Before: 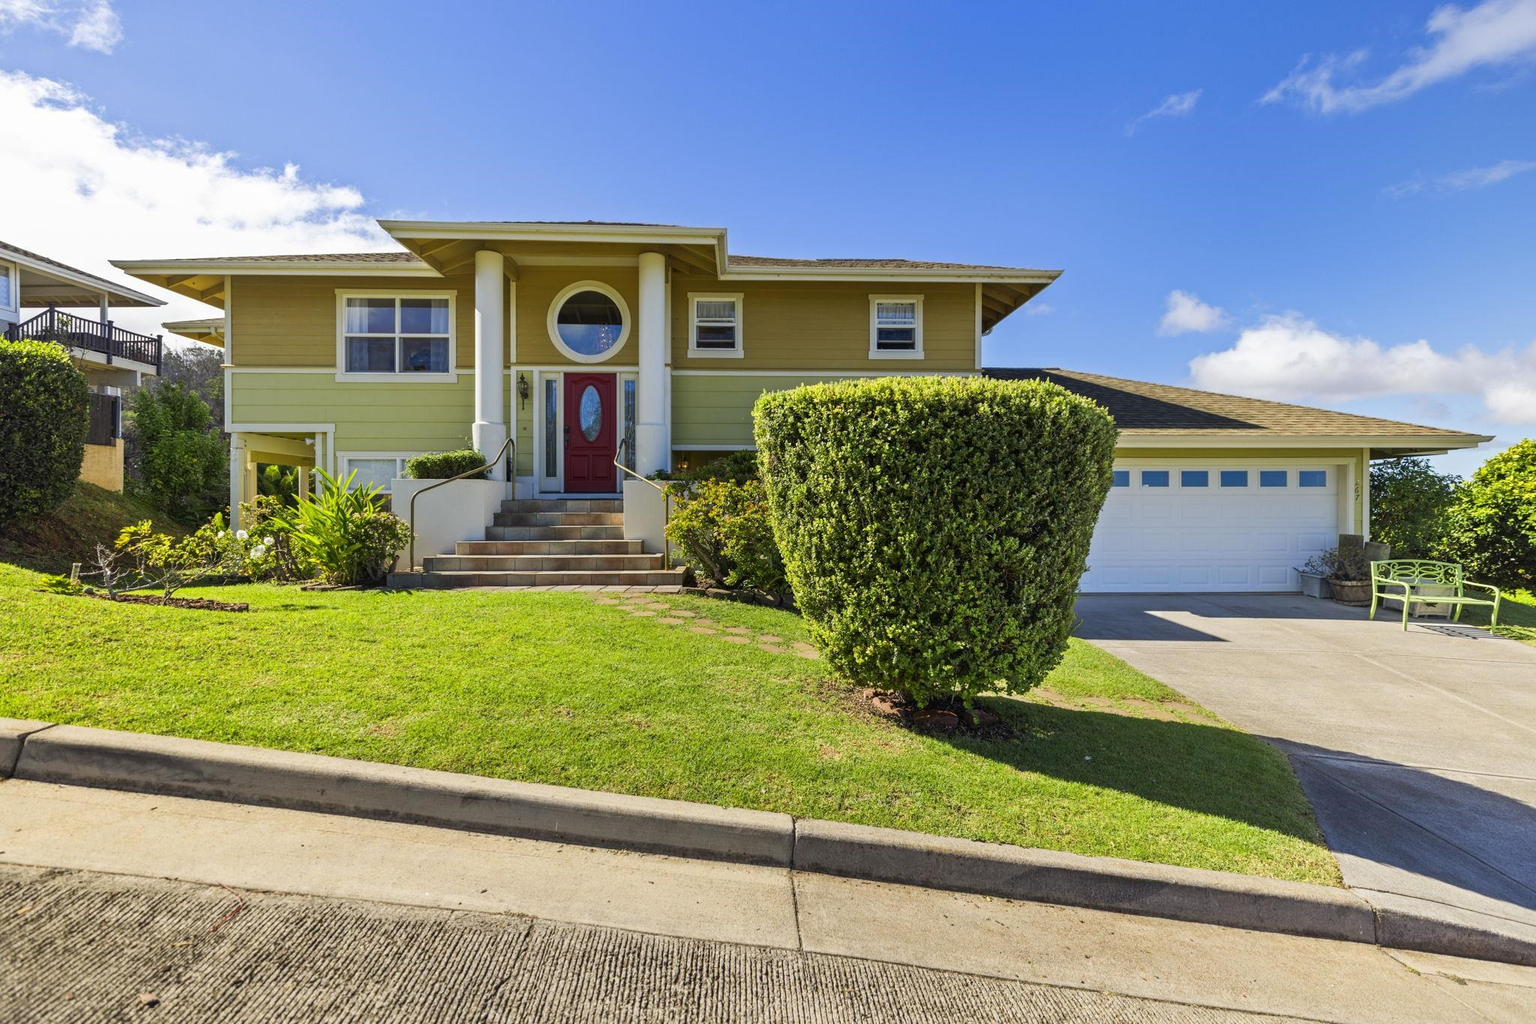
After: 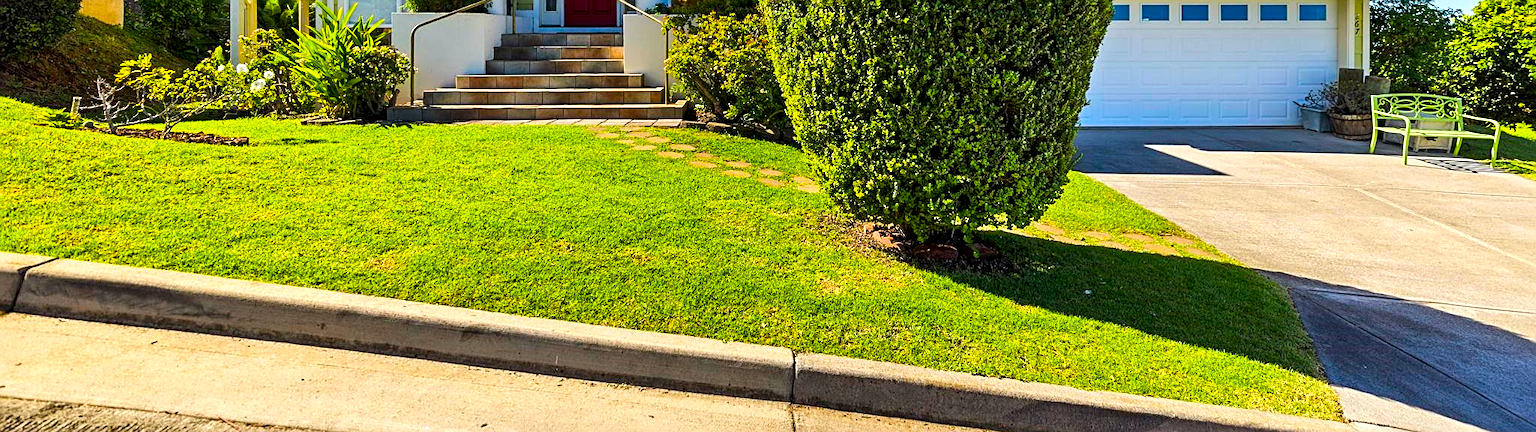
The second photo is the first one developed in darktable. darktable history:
tone equalizer: -8 EV -0.417 EV, -7 EV -0.389 EV, -6 EV -0.333 EV, -5 EV -0.222 EV, -3 EV 0.222 EV, -2 EV 0.333 EV, -1 EV 0.389 EV, +0 EV 0.417 EV, edges refinement/feathering 500, mask exposure compensation -1.57 EV, preserve details no
white balance: emerald 1
local contrast: mode bilateral grid, contrast 20, coarseness 50, detail 150%, midtone range 0.2
crop: top 45.551%, bottom 12.262%
sharpen: on, module defaults
color balance rgb: linear chroma grading › global chroma 15%, perceptual saturation grading › global saturation 30%
